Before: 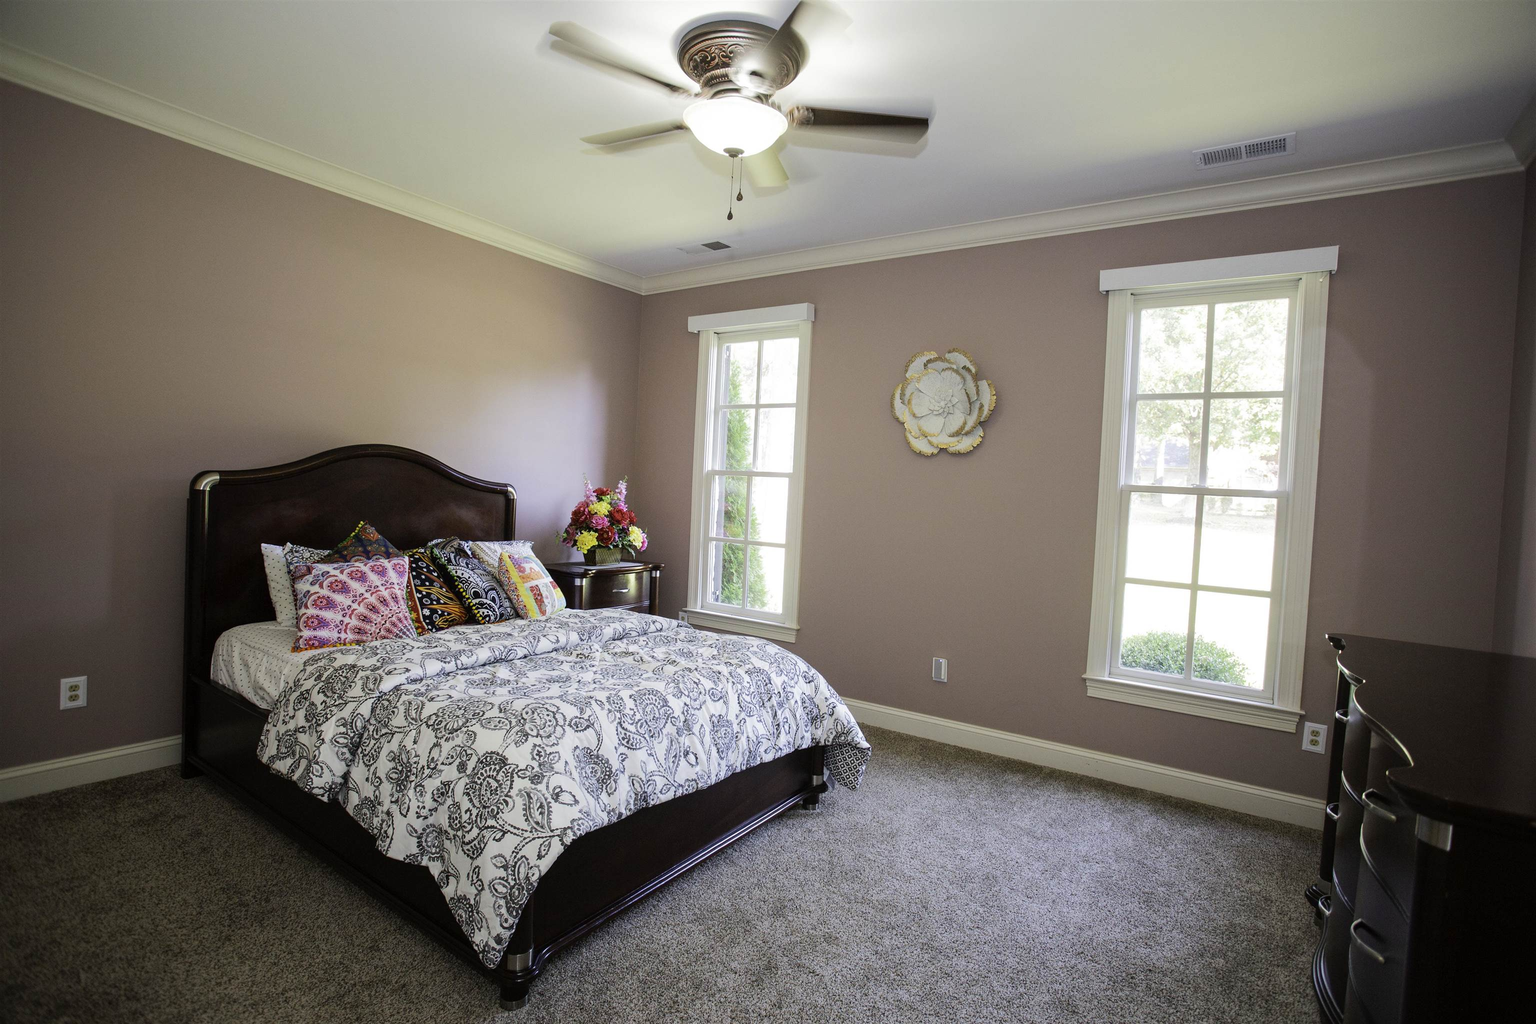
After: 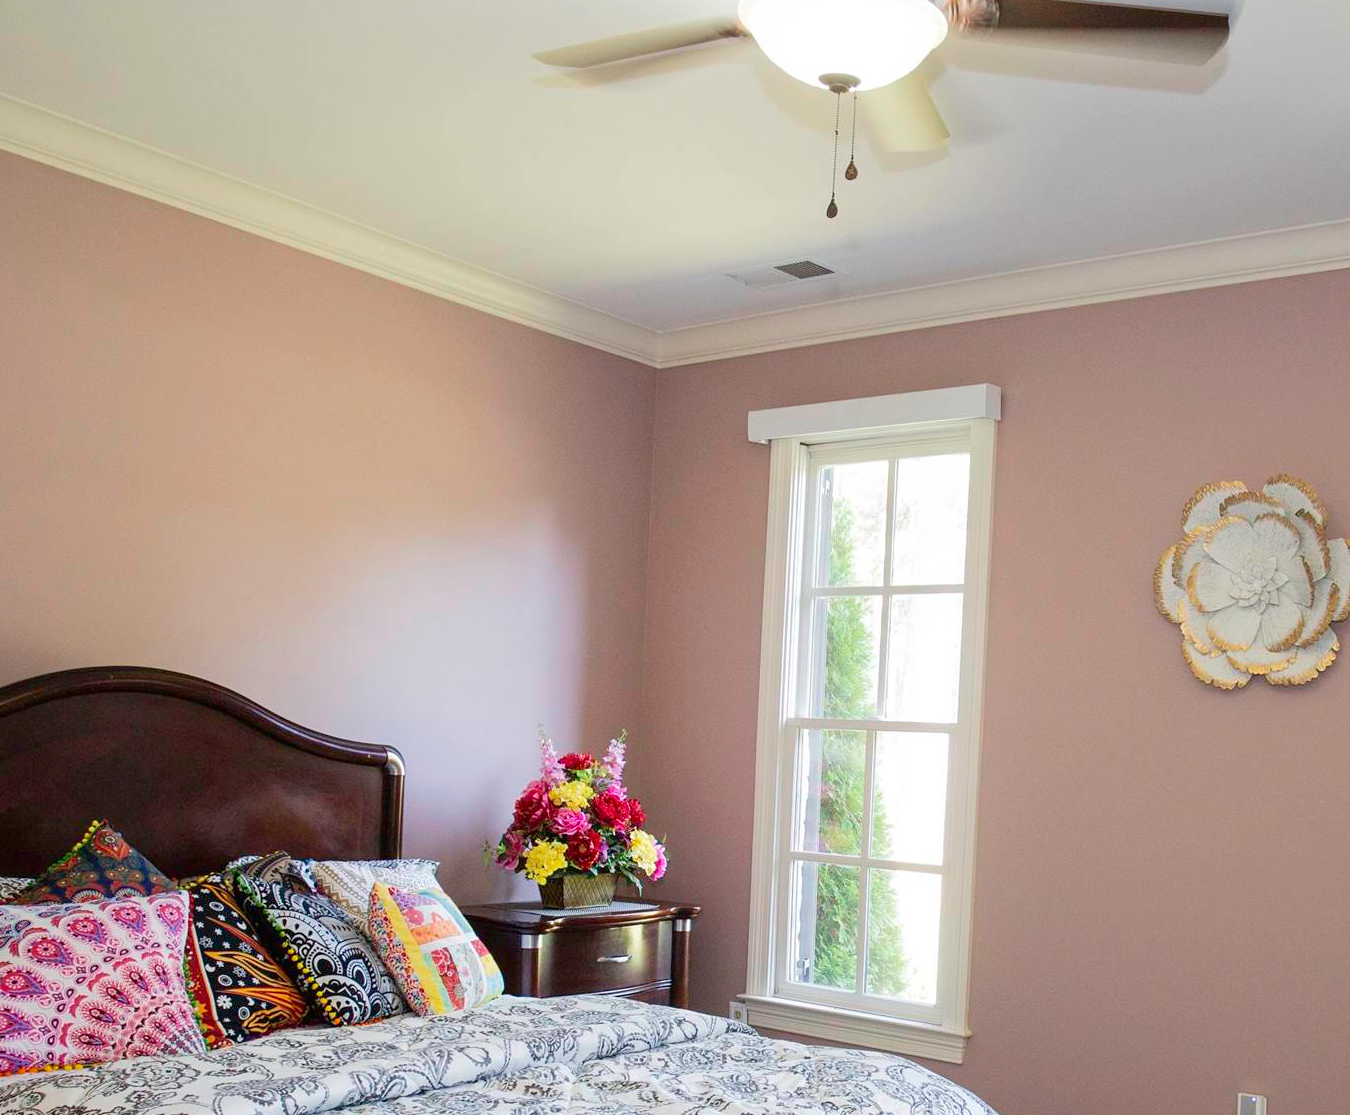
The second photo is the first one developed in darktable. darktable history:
crop: left 20.467%, top 10.841%, right 35.567%, bottom 34.686%
